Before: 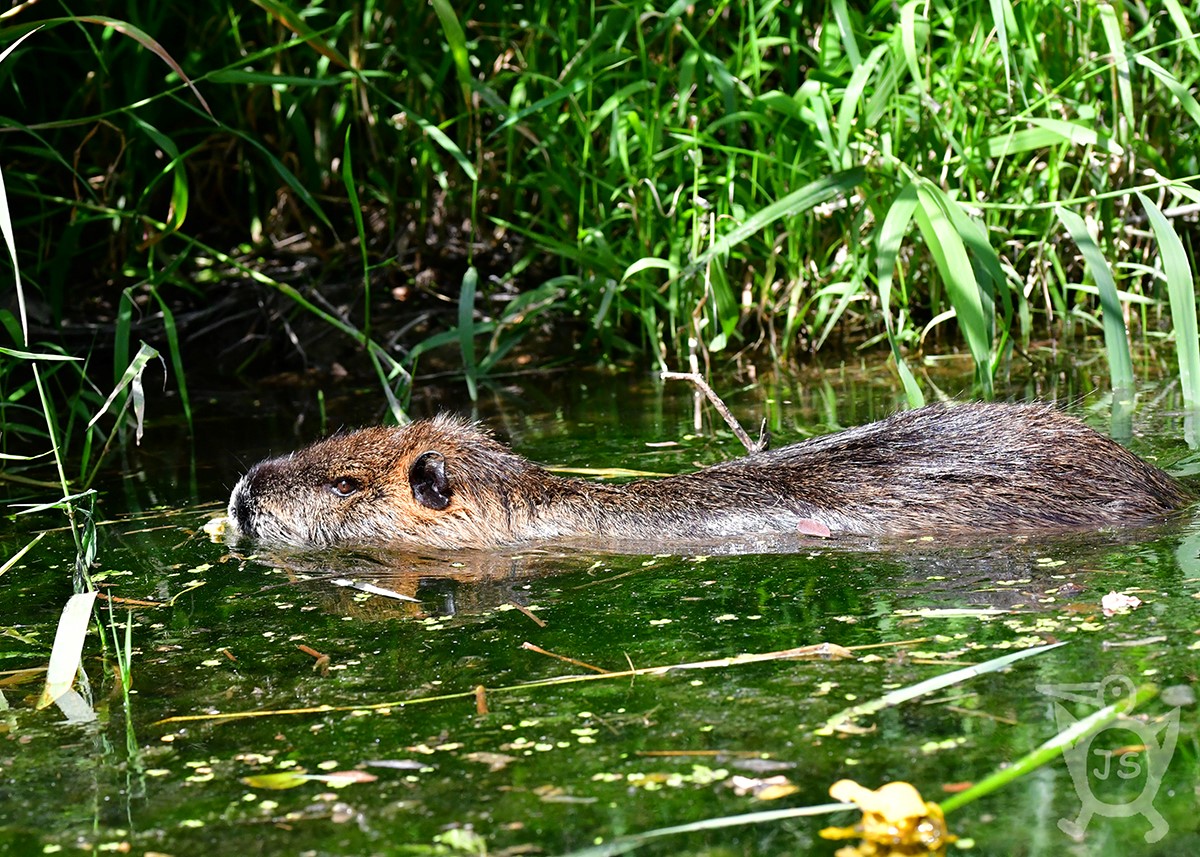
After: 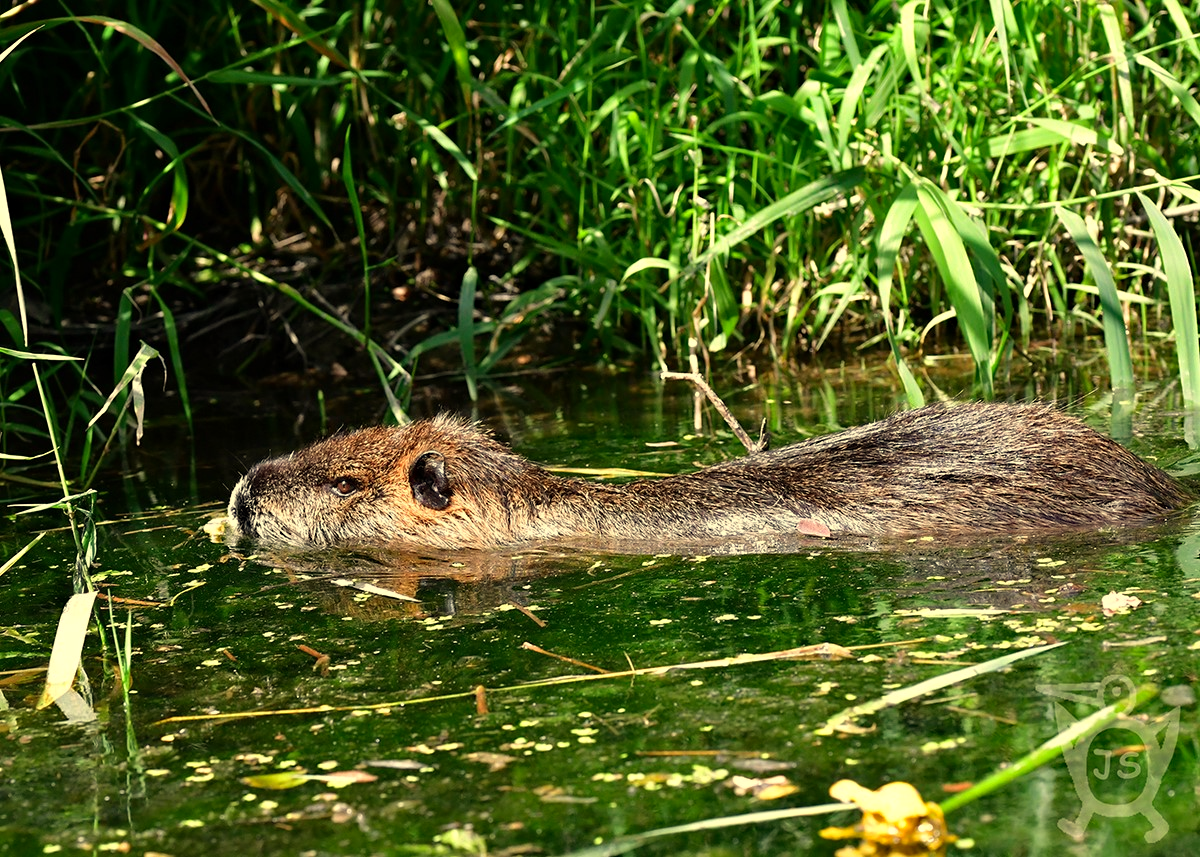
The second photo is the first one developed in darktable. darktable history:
haze removal: compatibility mode true, adaptive false
white balance: red 1.08, blue 0.791
base curve: curves: ch0 [(0, 0) (0.303, 0.277) (1, 1)]
